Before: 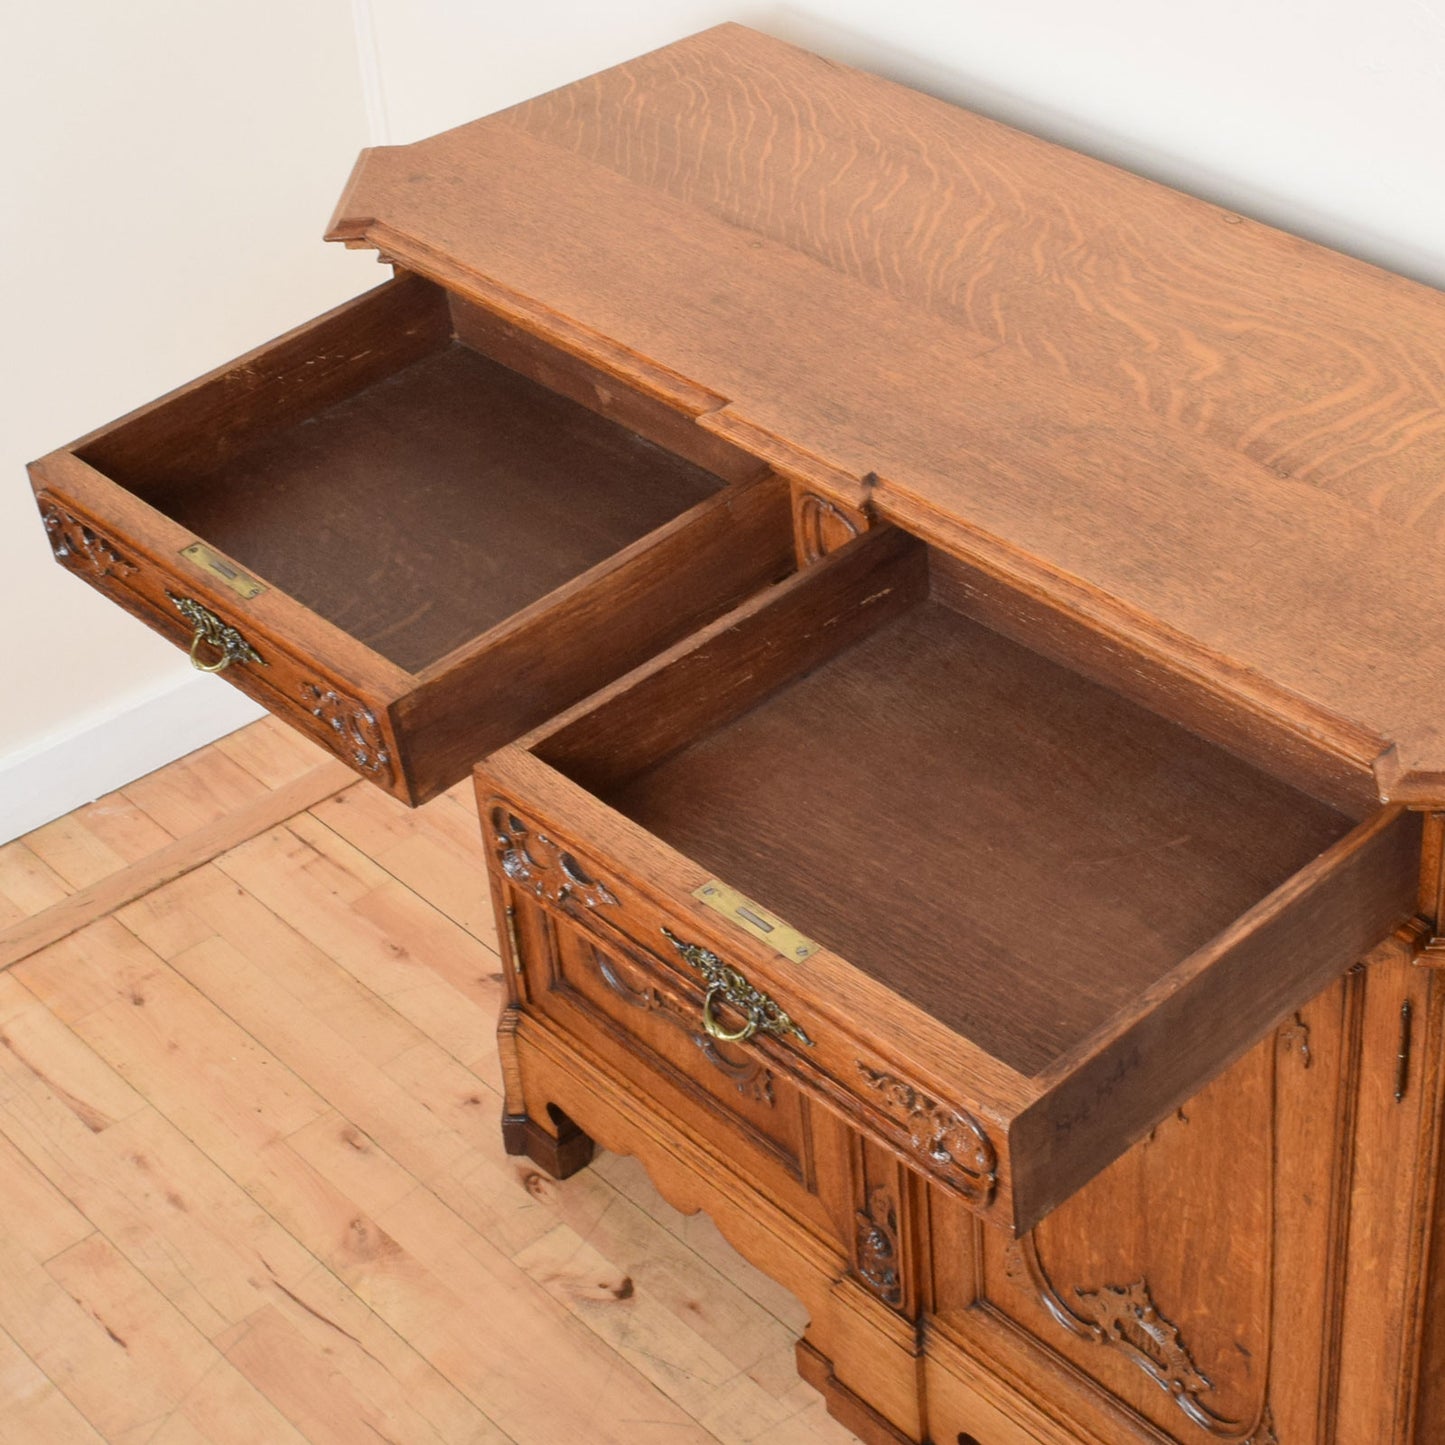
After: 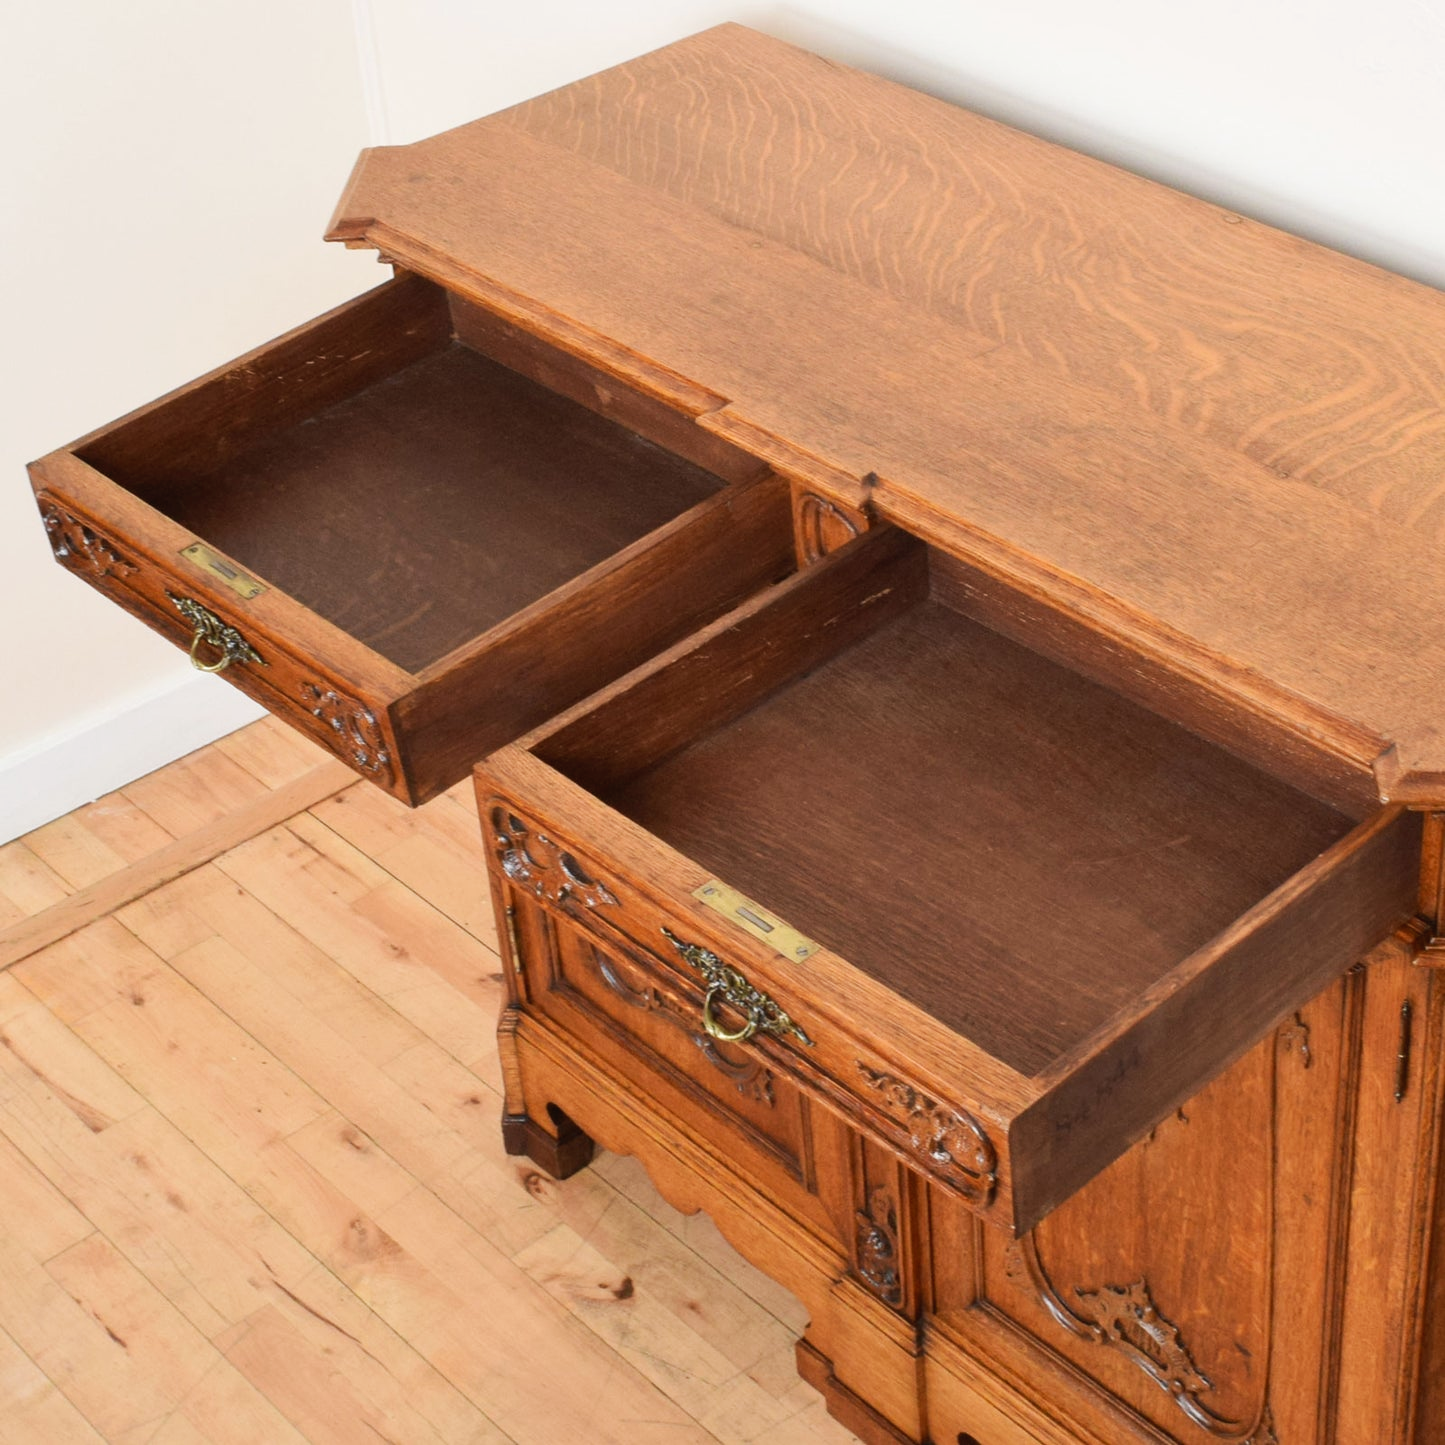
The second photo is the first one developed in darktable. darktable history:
tone curve: curves: ch0 [(0, 0.015) (0.037, 0.032) (0.131, 0.113) (0.275, 0.26) (0.497, 0.505) (0.617, 0.643) (0.704, 0.735) (0.813, 0.842) (0.911, 0.931) (0.997, 1)]; ch1 [(0, 0) (0.301, 0.3) (0.444, 0.438) (0.493, 0.494) (0.501, 0.5) (0.534, 0.543) (0.582, 0.605) (0.658, 0.687) (0.746, 0.79) (1, 1)]; ch2 [(0, 0) (0.246, 0.234) (0.36, 0.356) (0.415, 0.426) (0.476, 0.492) (0.502, 0.499) (0.525, 0.517) (0.533, 0.534) (0.586, 0.598) (0.634, 0.643) (0.706, 0.717) (0.853, 0.83) (1, 0.951)], preserve colors none
